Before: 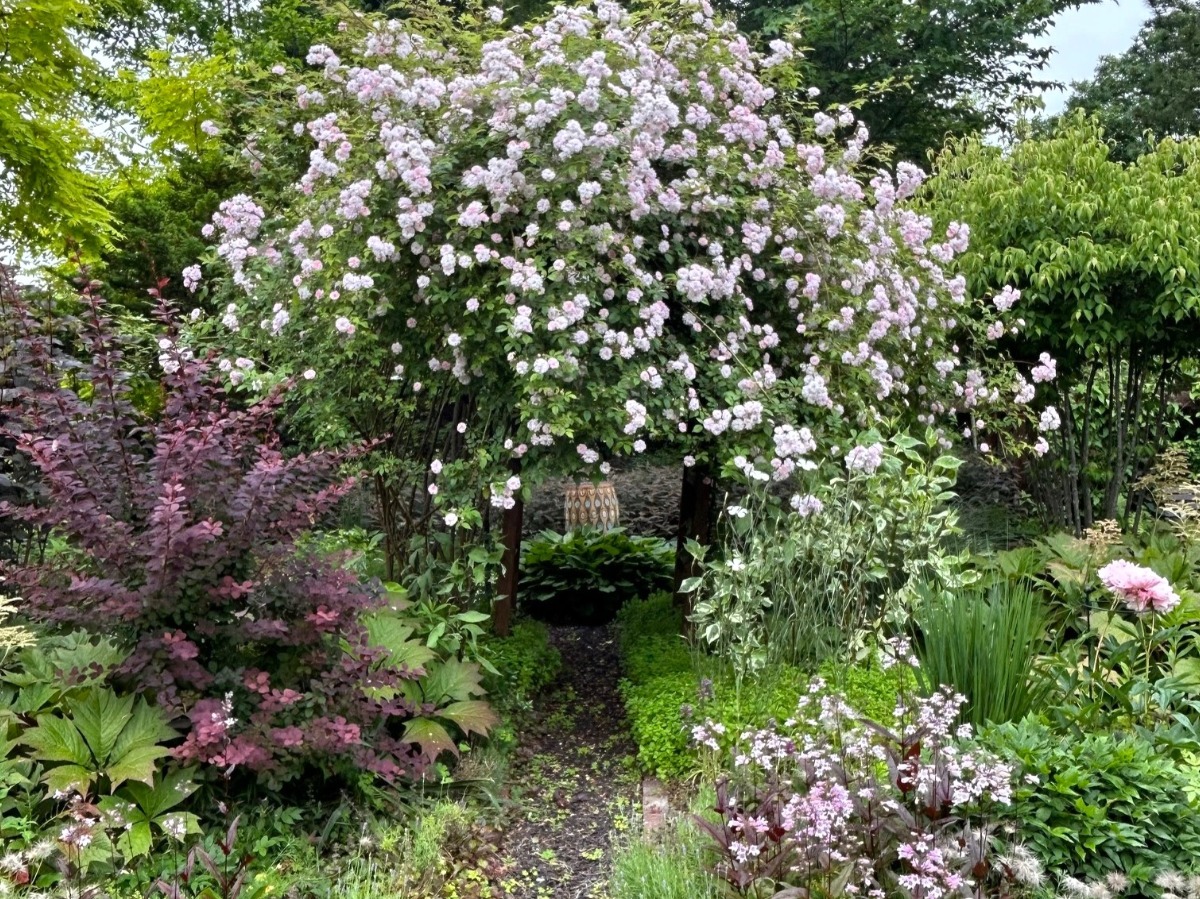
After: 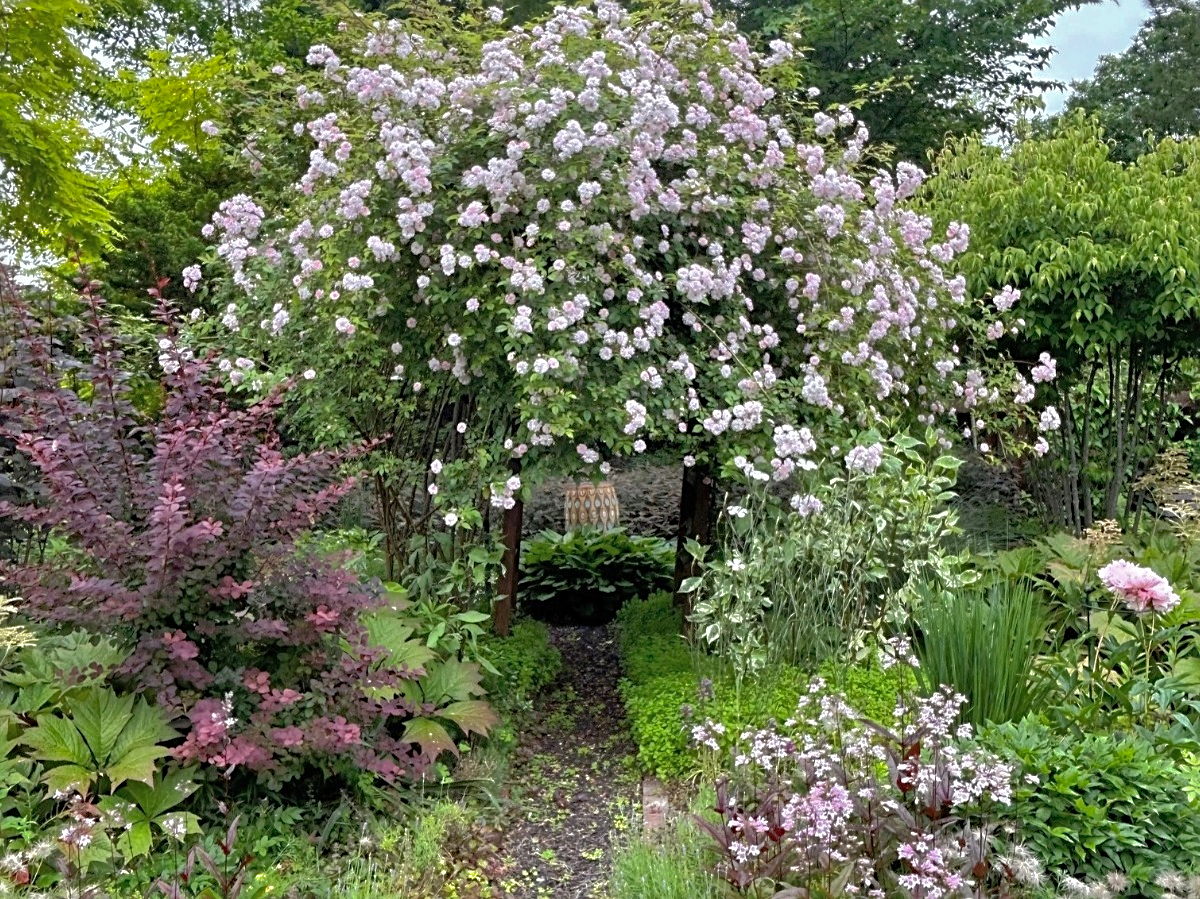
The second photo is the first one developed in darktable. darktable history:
shadows and highlights: shadows 60, highlights -60
sharpen: radius 2.529, amount 0.323
